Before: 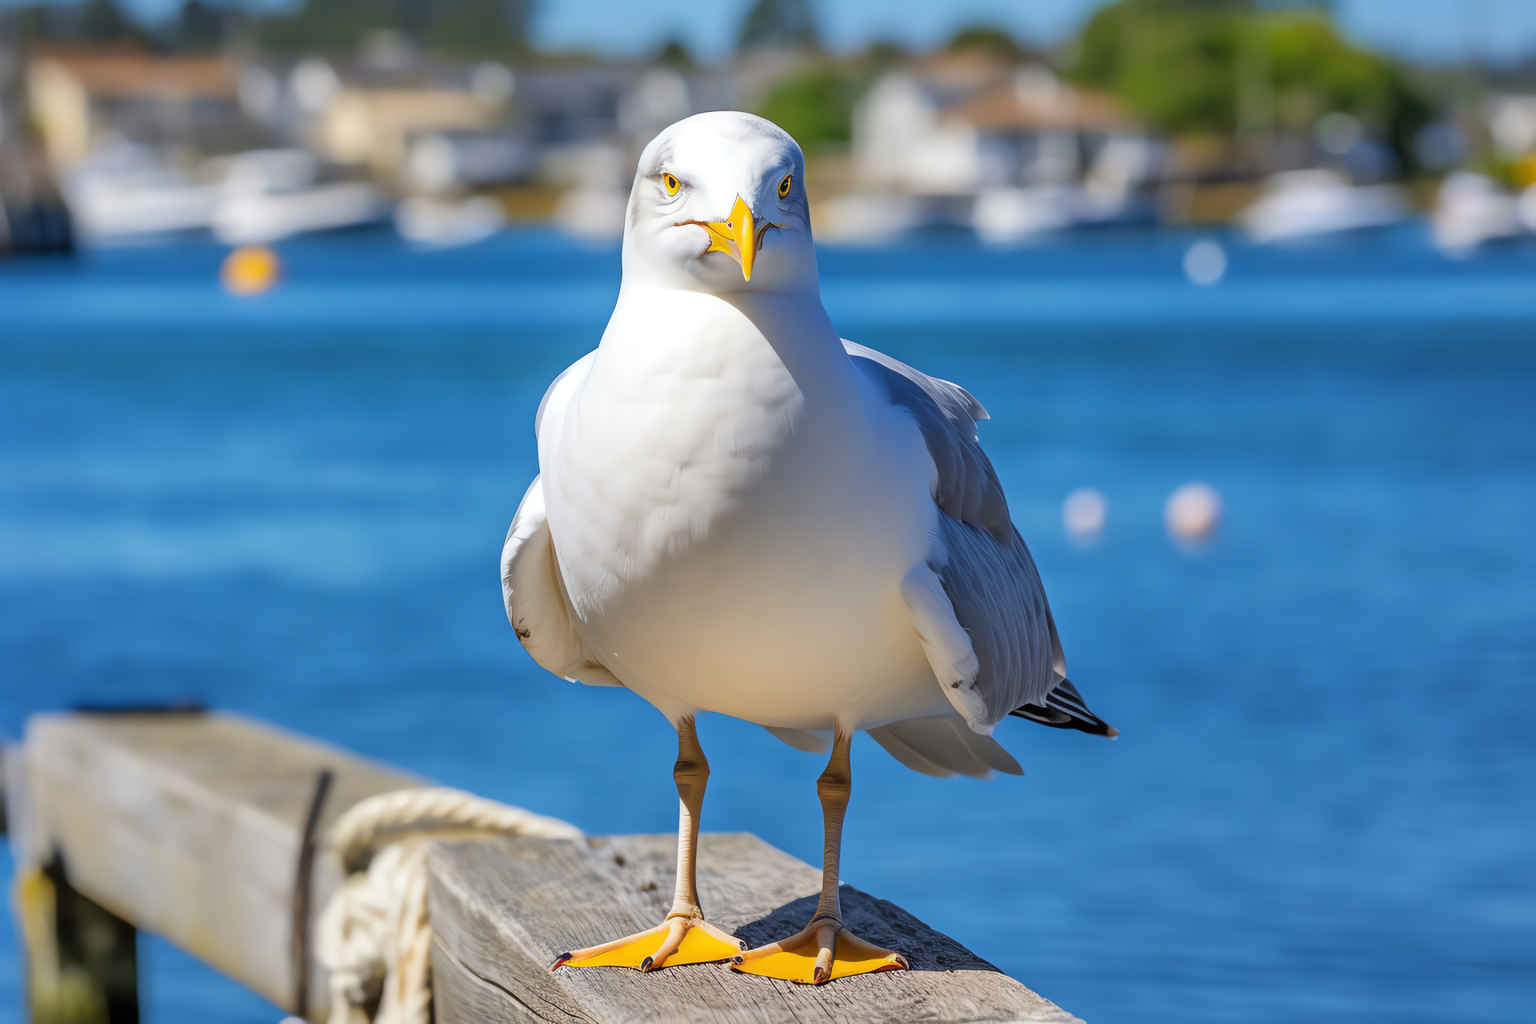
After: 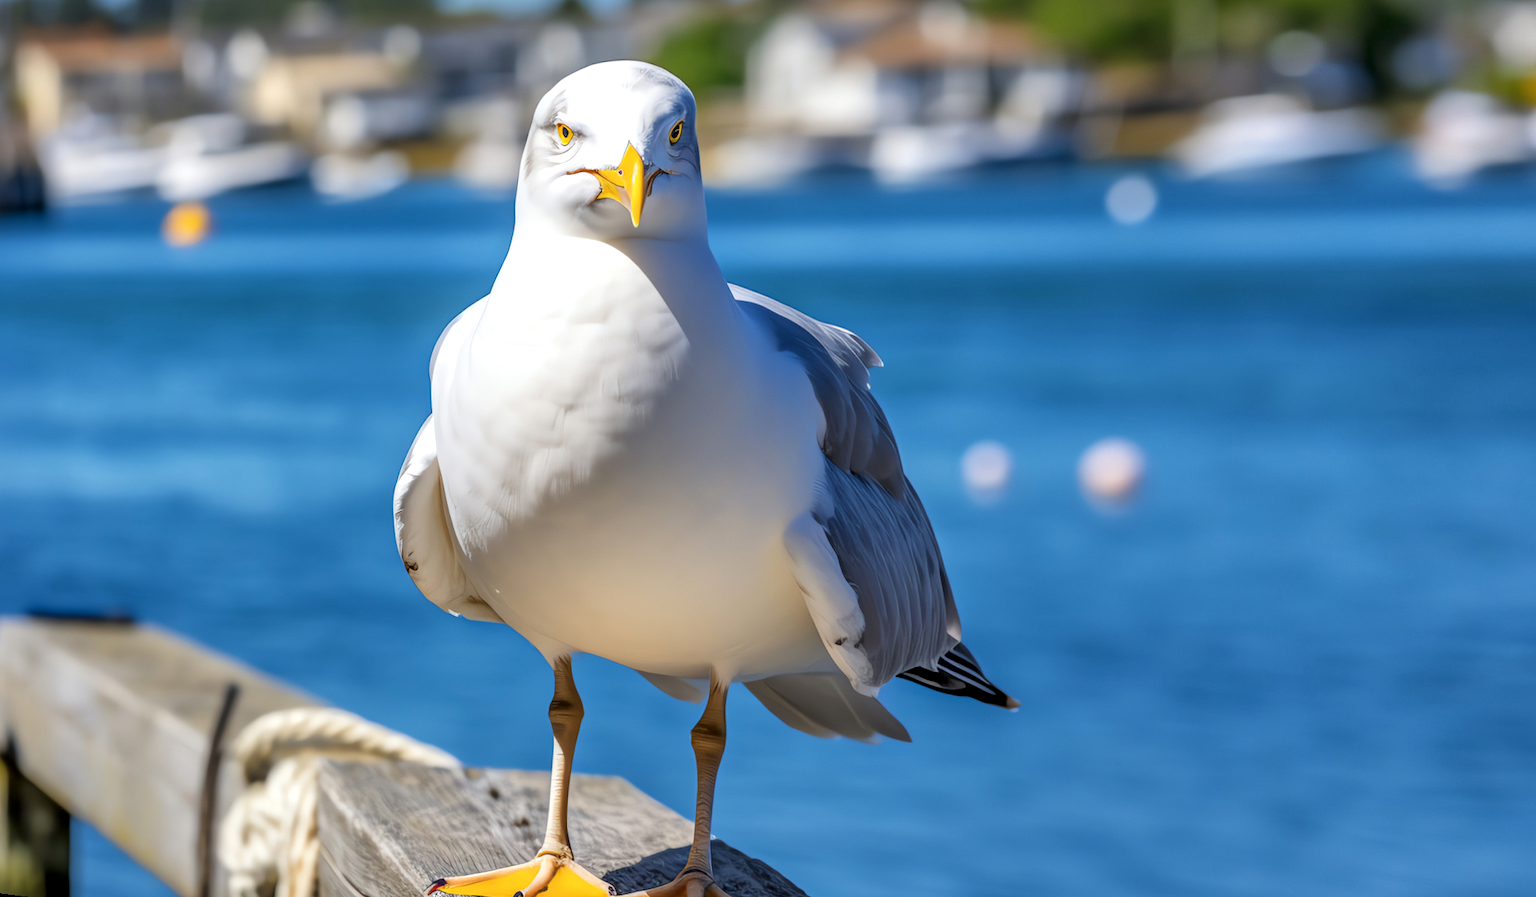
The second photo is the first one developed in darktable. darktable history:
rotate and perspective: rotation 1.69°, lens shift (vertical) -0.023, lens shift (horizontal) -0.291, crop left 0.025, crop right 0.988, crop top 0.092, crop bottom 0.842
local contrast: detail 130%
